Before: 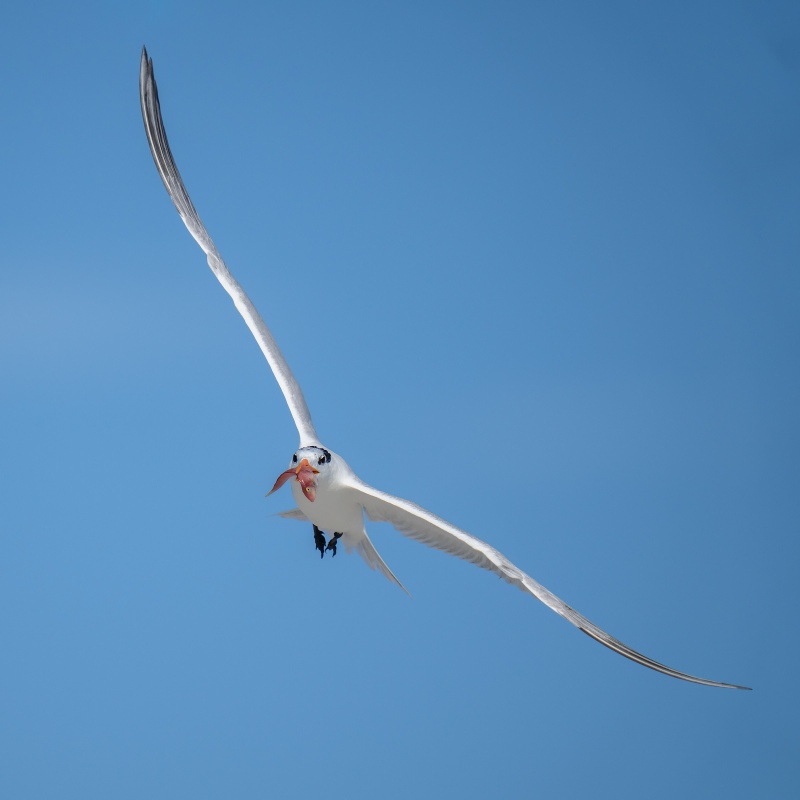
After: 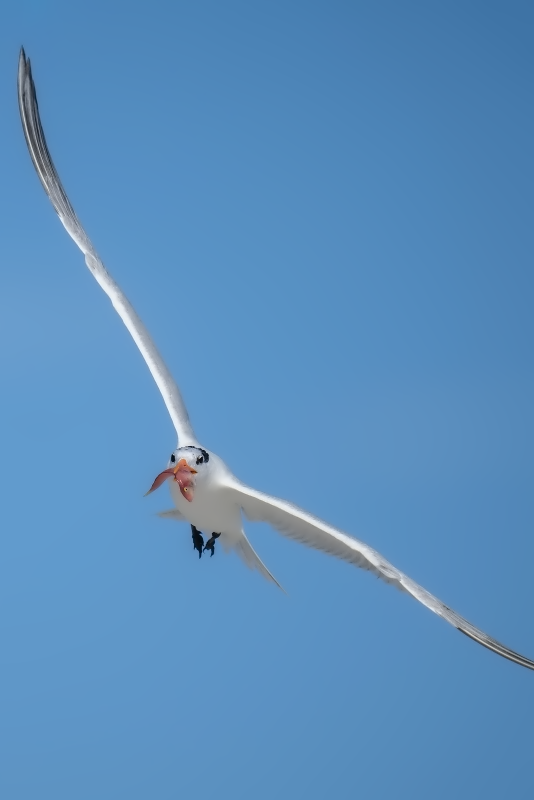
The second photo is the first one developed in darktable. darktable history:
contrast equalizer: y [[0.5 ×6], [0.5 ×6], [0.5 ×6], [0, 0.033, 0.067, 0.1, 0.133, 0.167], [0, 0.05, 0.1, 0.15, 0.2, 0.25]]
crop: left 15.369%, right 17.81%
